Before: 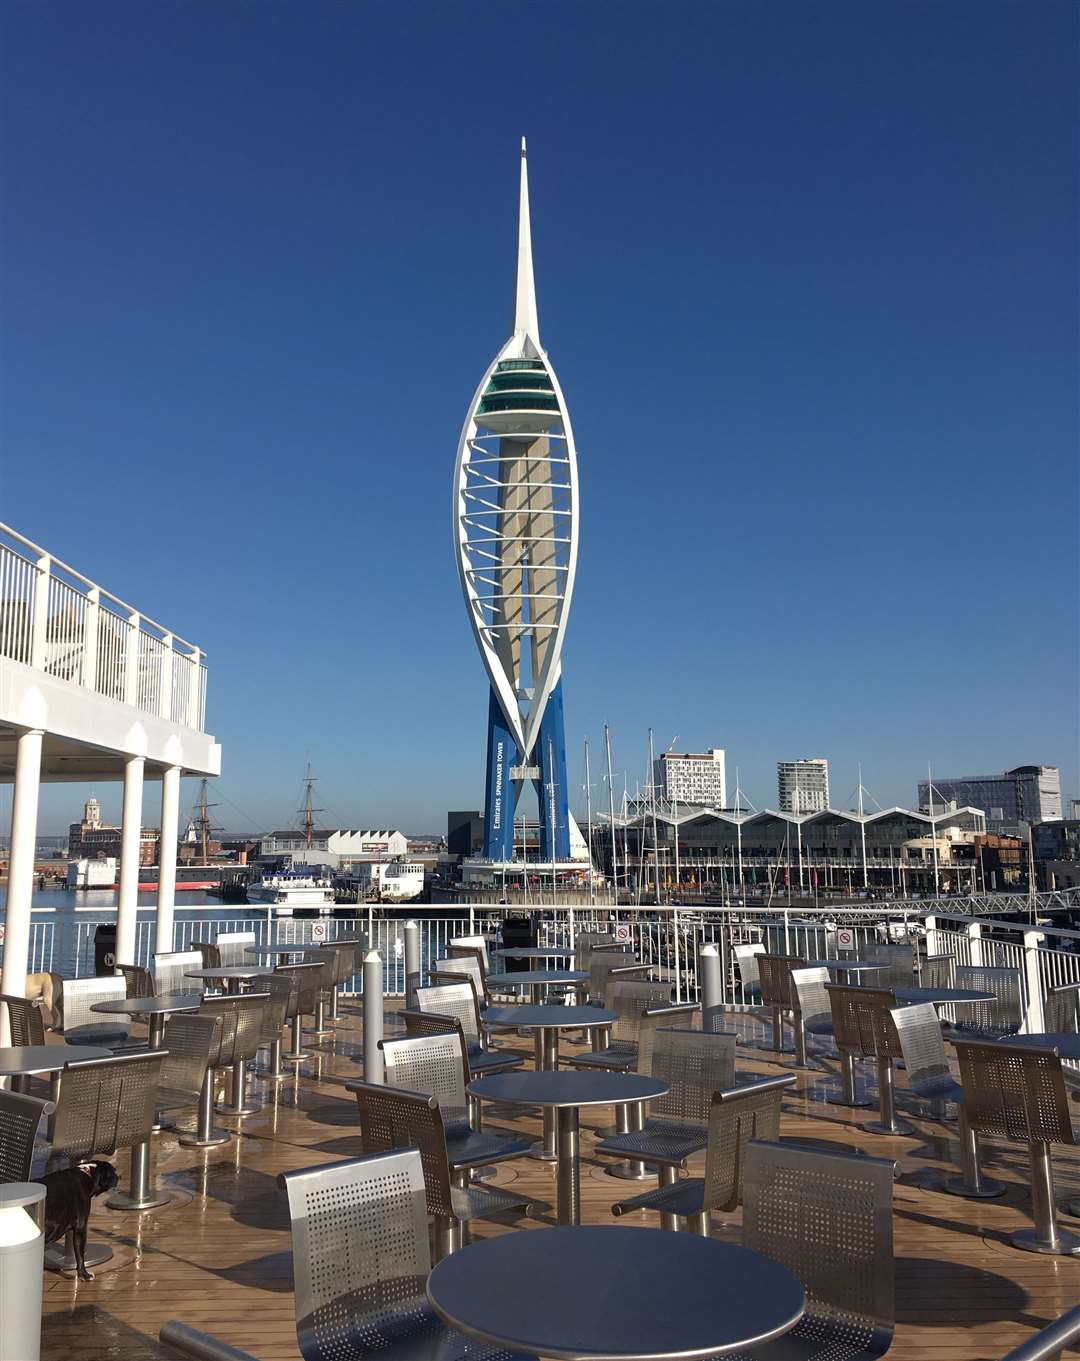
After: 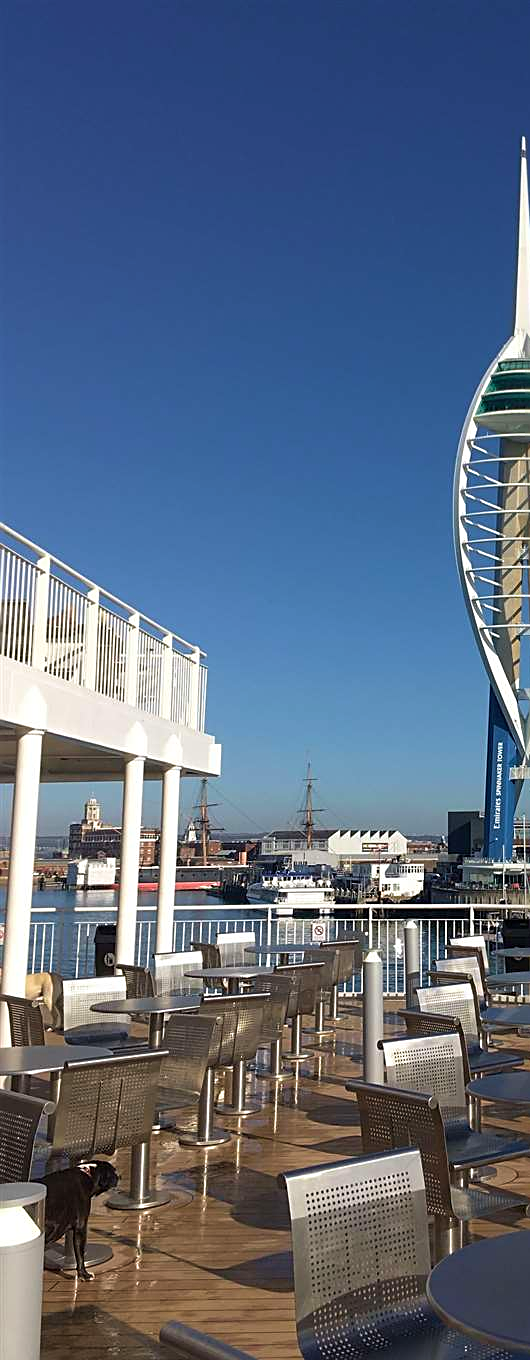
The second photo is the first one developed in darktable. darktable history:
velvia: on, module defaults
crop and rotate: left 0%, top 0%, right 50.845%
sharpen: on, module defaults
